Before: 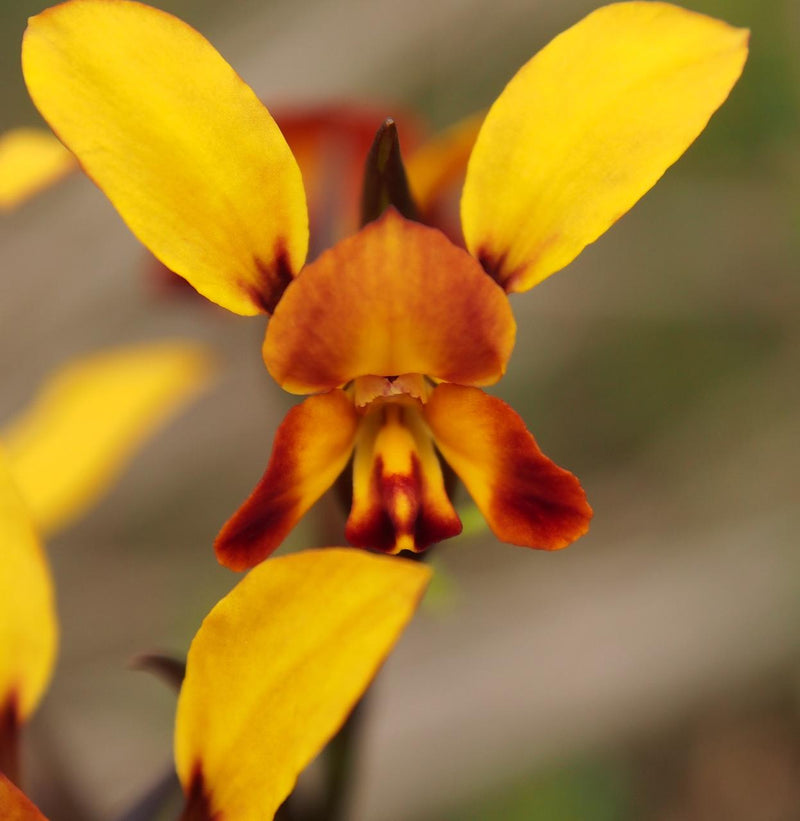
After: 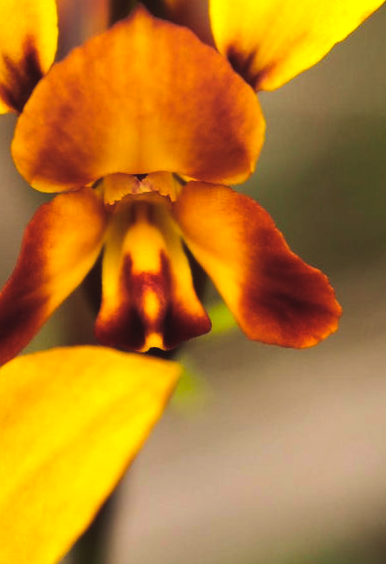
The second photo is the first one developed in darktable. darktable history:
crop: left 31.379%, top 24.658%, right 20.326%, bottom 6.628%
color balance rgb: global offset › luminance 0.71%, perceptual saturation grading › global saturation -11.5%, perceptual brilliance grading › highlights 17.77%, perceptual brilliance grading › mid-tones 31.71%, perceptual brilliance grading › shadows -31.01%, global vibrance 50%
